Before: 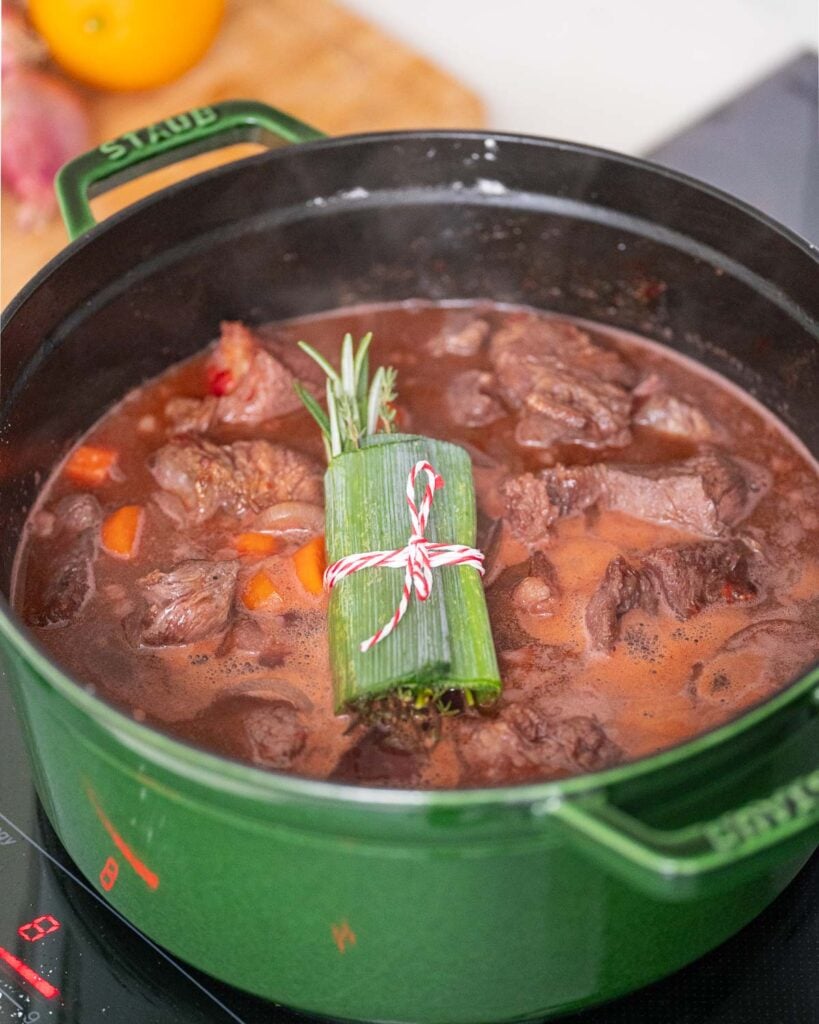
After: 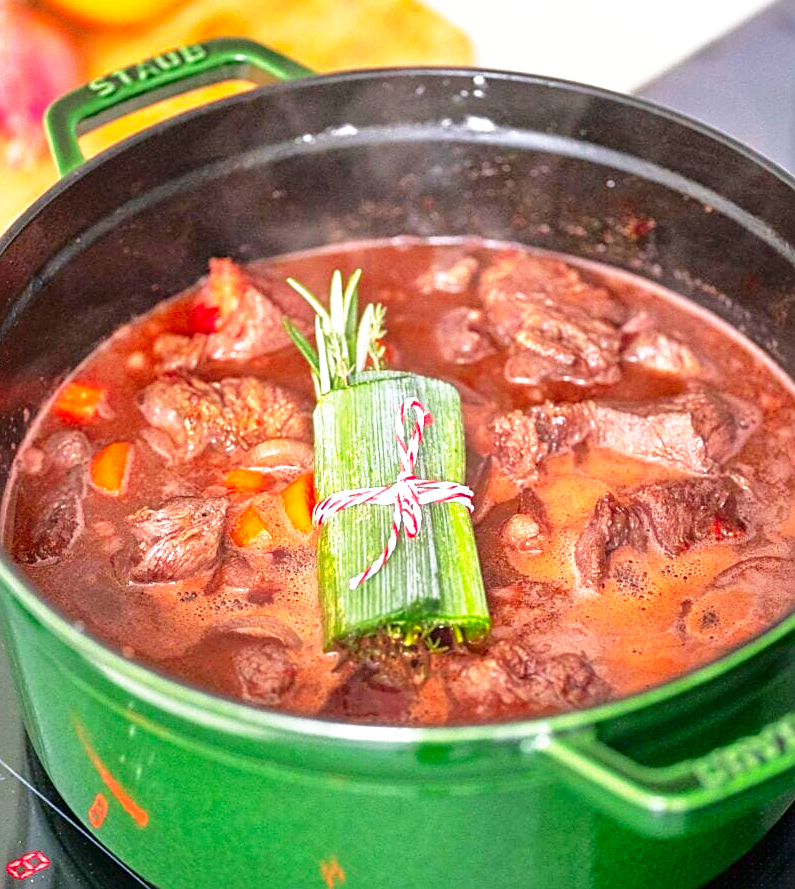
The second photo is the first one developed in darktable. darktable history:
sharpen: on, module defaults
crop: left 1.406%, top 6.161%, right 1.441%, bottom 6.957%
shadows and highlights: shadows 39.79, highlights -59.76
exposure: black level correction 0, exposure 0.699 EV, compensate highlight preservation false
contrast brightness saturation: contrast 0.125, brightness -0.125, saturation 0.2
tone equalizer: -8 EV 0.013 EV, -7 EV -0.027 EV, -6 EV 0.013 EV, -5 EV 0.044 EV, -4 EV 0.285 EV, -3 EV 0.644 EV, -2 EV 0.588 EV, -1 EV 0.197 EV, +0 EV 0.033 EV
base curve: curves: ch0 [(0, 0) (0.688, 0.865) (1, 1)], preserve colors none
